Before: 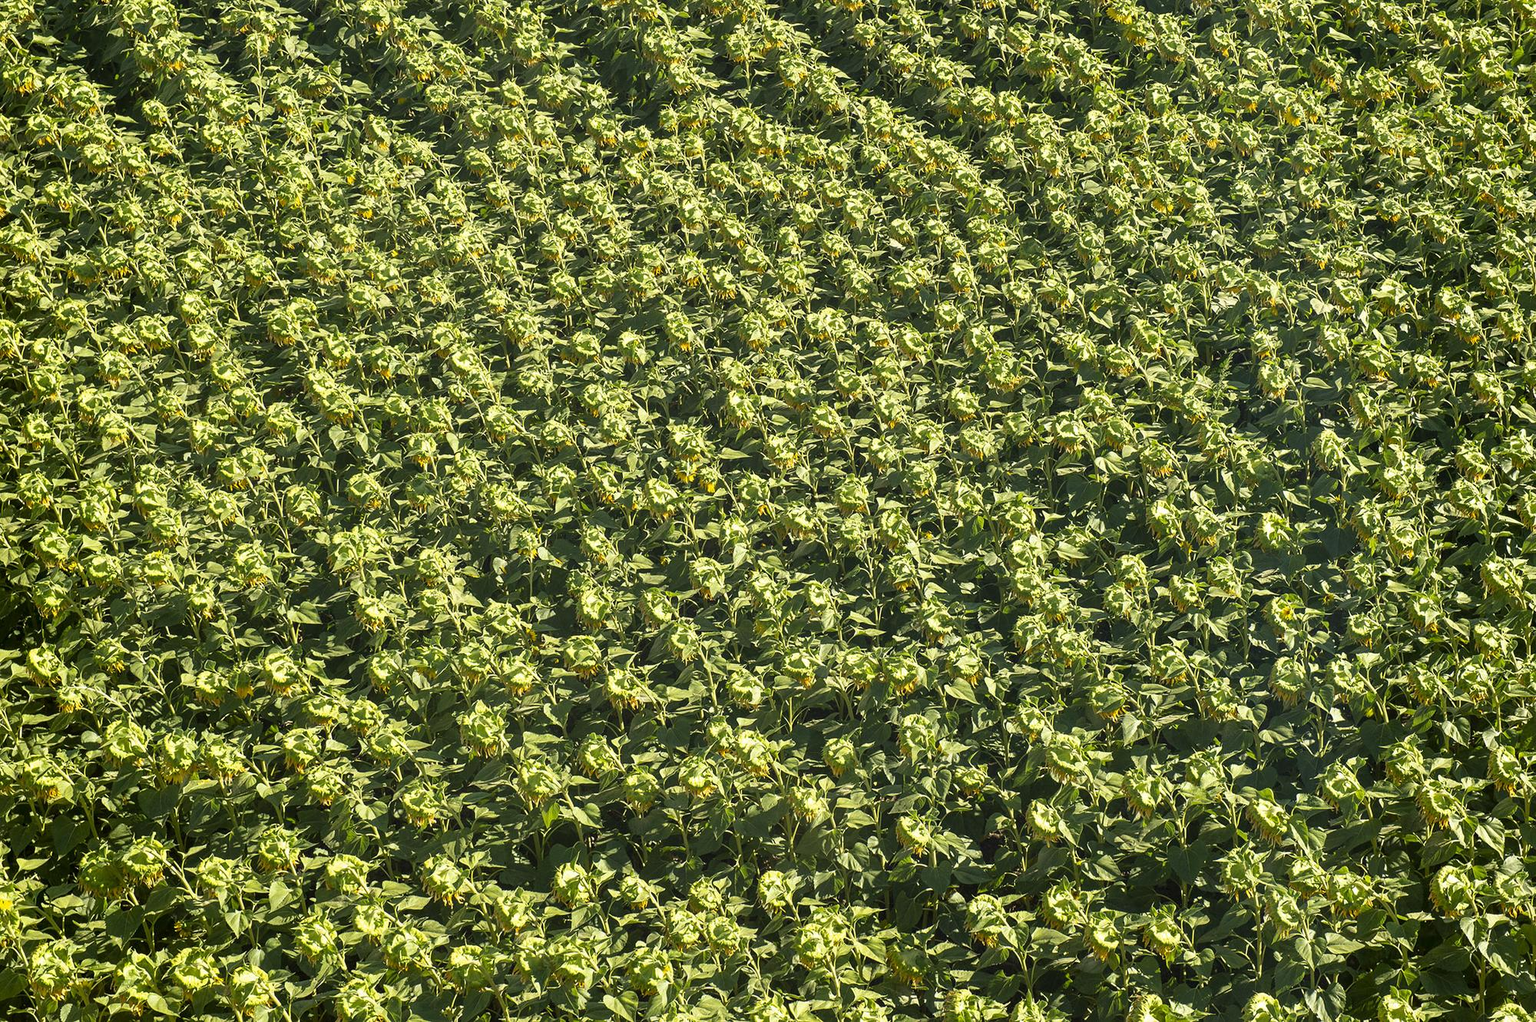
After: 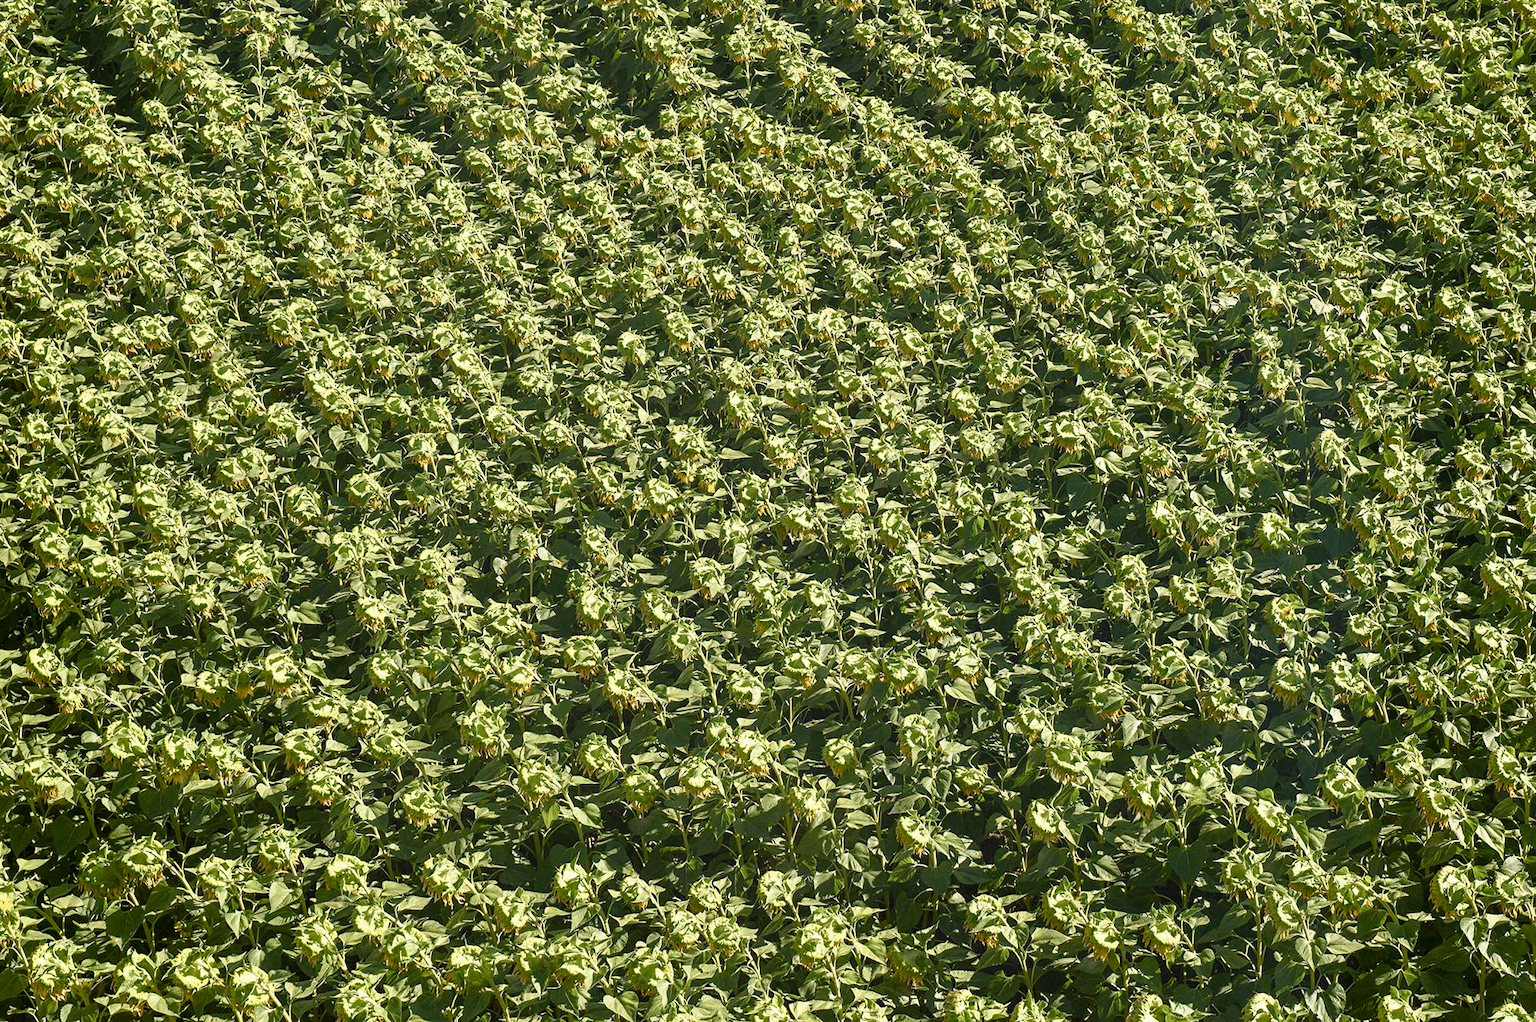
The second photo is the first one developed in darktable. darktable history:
color balance rgb: perceptual saturation grading › global saturation 20%, perceptual saturation grading › highlights -49.157%, perceptual saturation grading › shadows 24.756%
